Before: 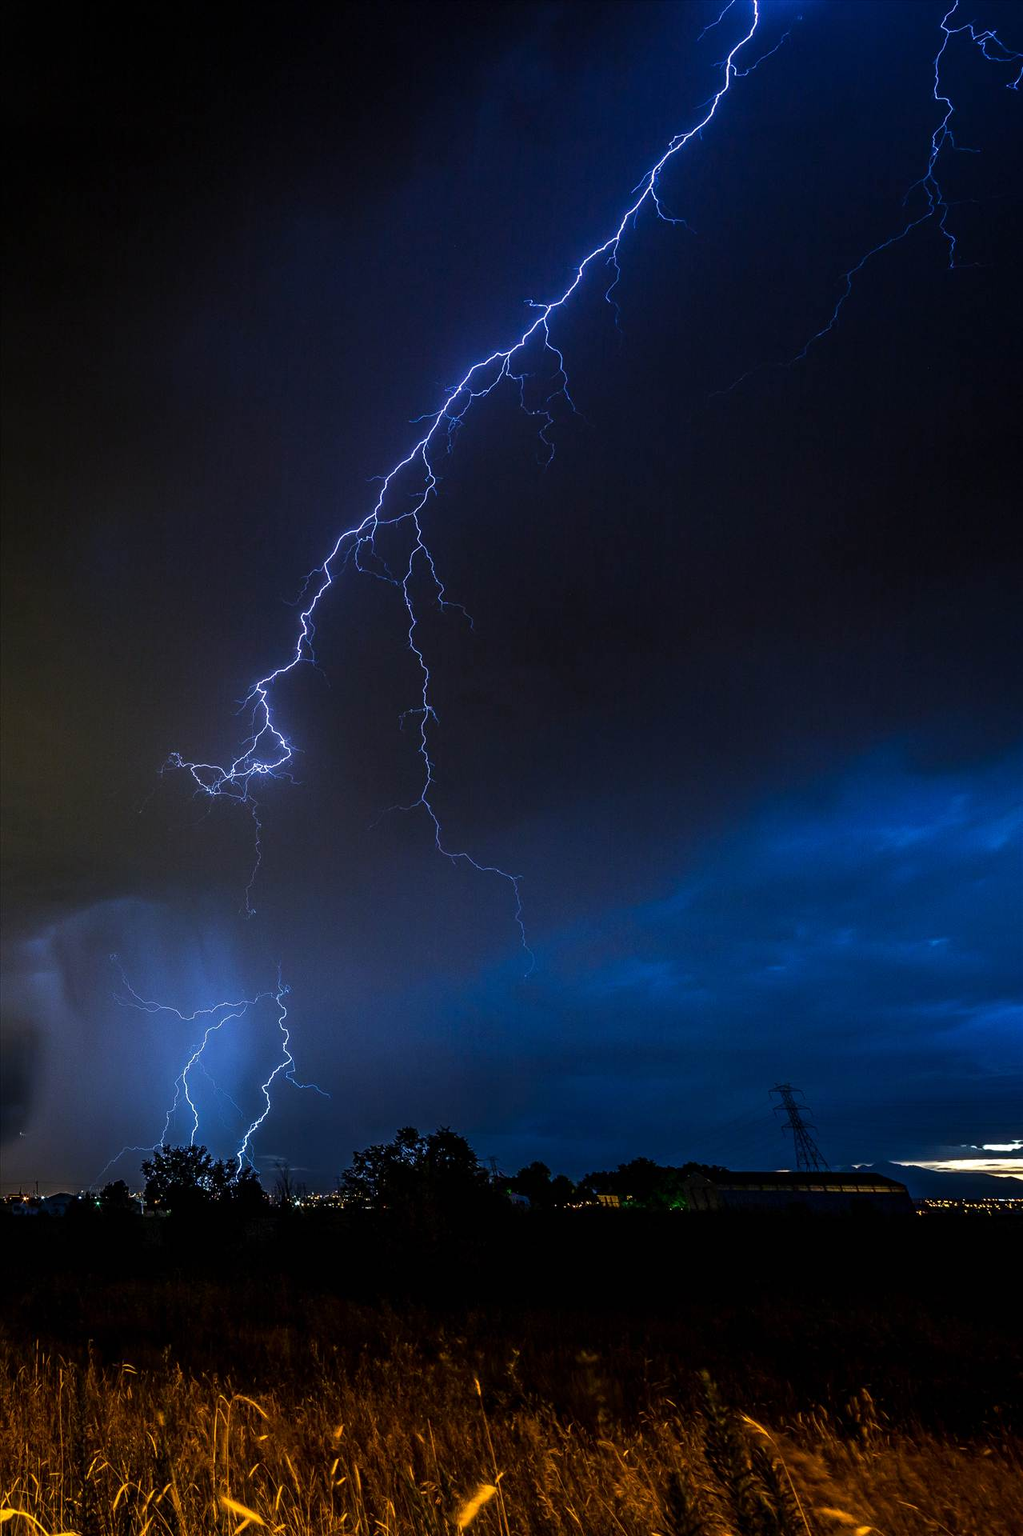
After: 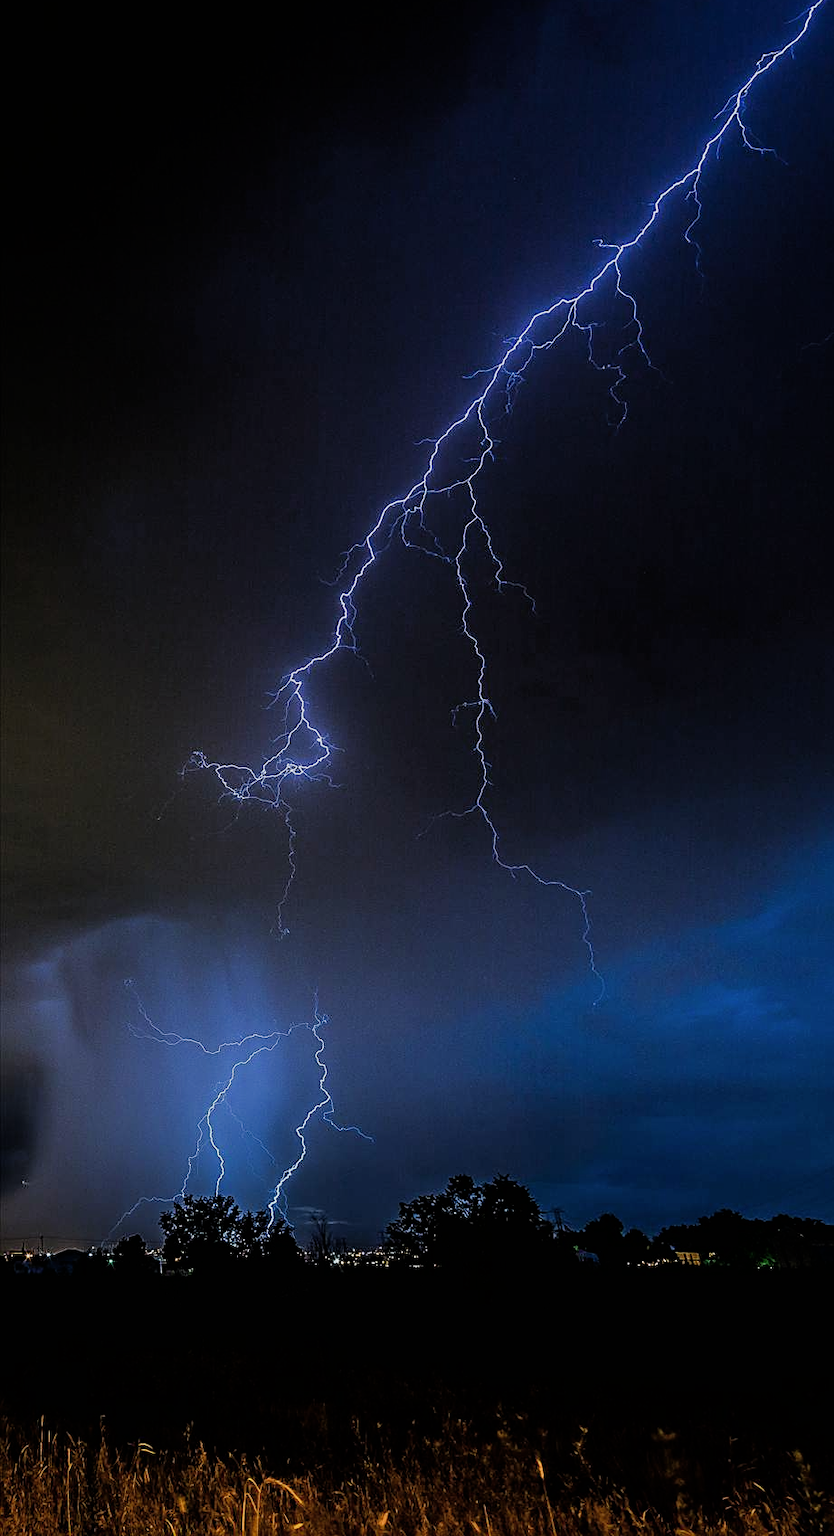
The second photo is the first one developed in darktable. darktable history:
shadows and highlights: radius 125, shadows 21.28, highlights -22.82, low approximation 0.01
filmic rgb: black relative exposure -7.65 EV, white relative exposure 4.56 EV, hardness 3.61
sharpen: on, module defaults
crop: top 5.755%, right 27.908%, bottom 5.758%
tone equalizer: on, module defaults
